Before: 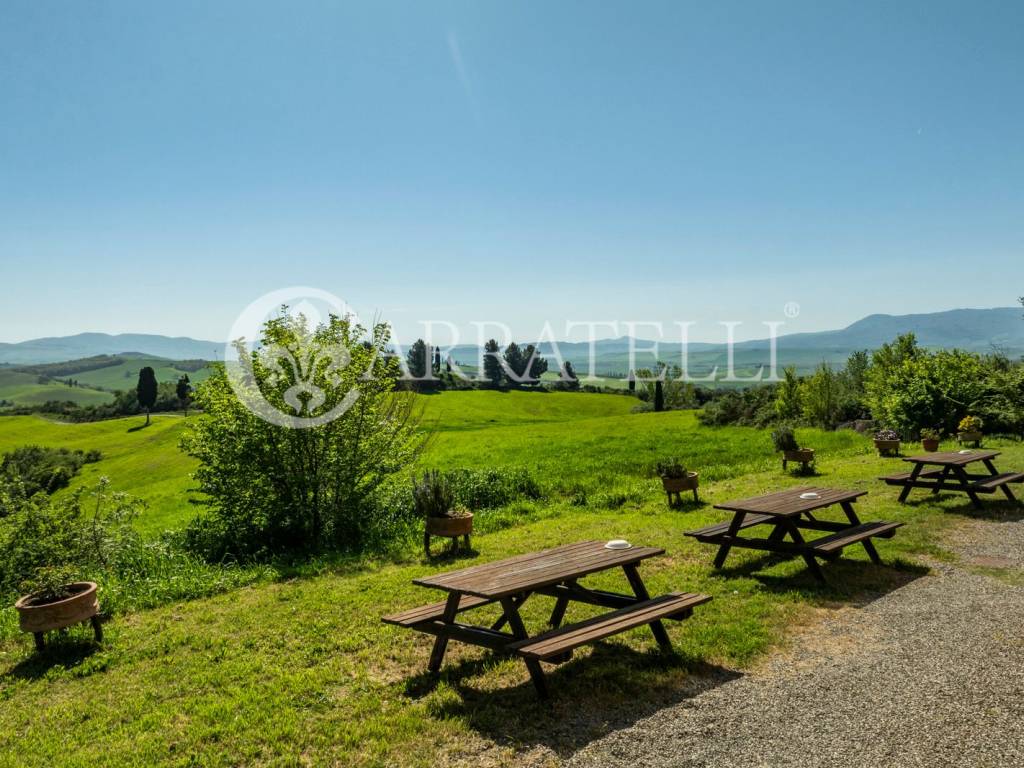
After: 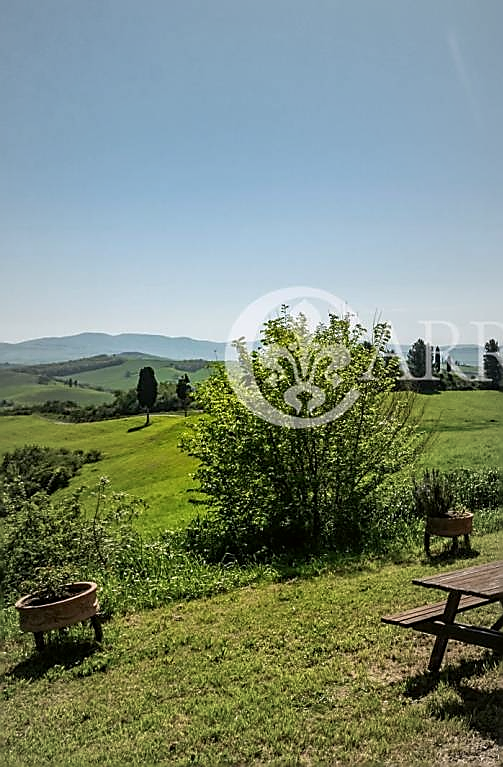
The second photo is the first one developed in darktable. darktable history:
crop and rotate: left 0%, top 0%, right 50.845%
color correction: highlights a* 3.12, highlights b* -1.55, shadows a* -0.101, shadows b* 2.52, saturation 0.98
vignetting: fall-off start 18.21%, fall-off radius 137.95%, brightness -0.207, center (-0.078, 0.066), width/height ratio 0.62, shape 0.59
sharpen: radius 1.4, amount 1.25, threshold 0.7
